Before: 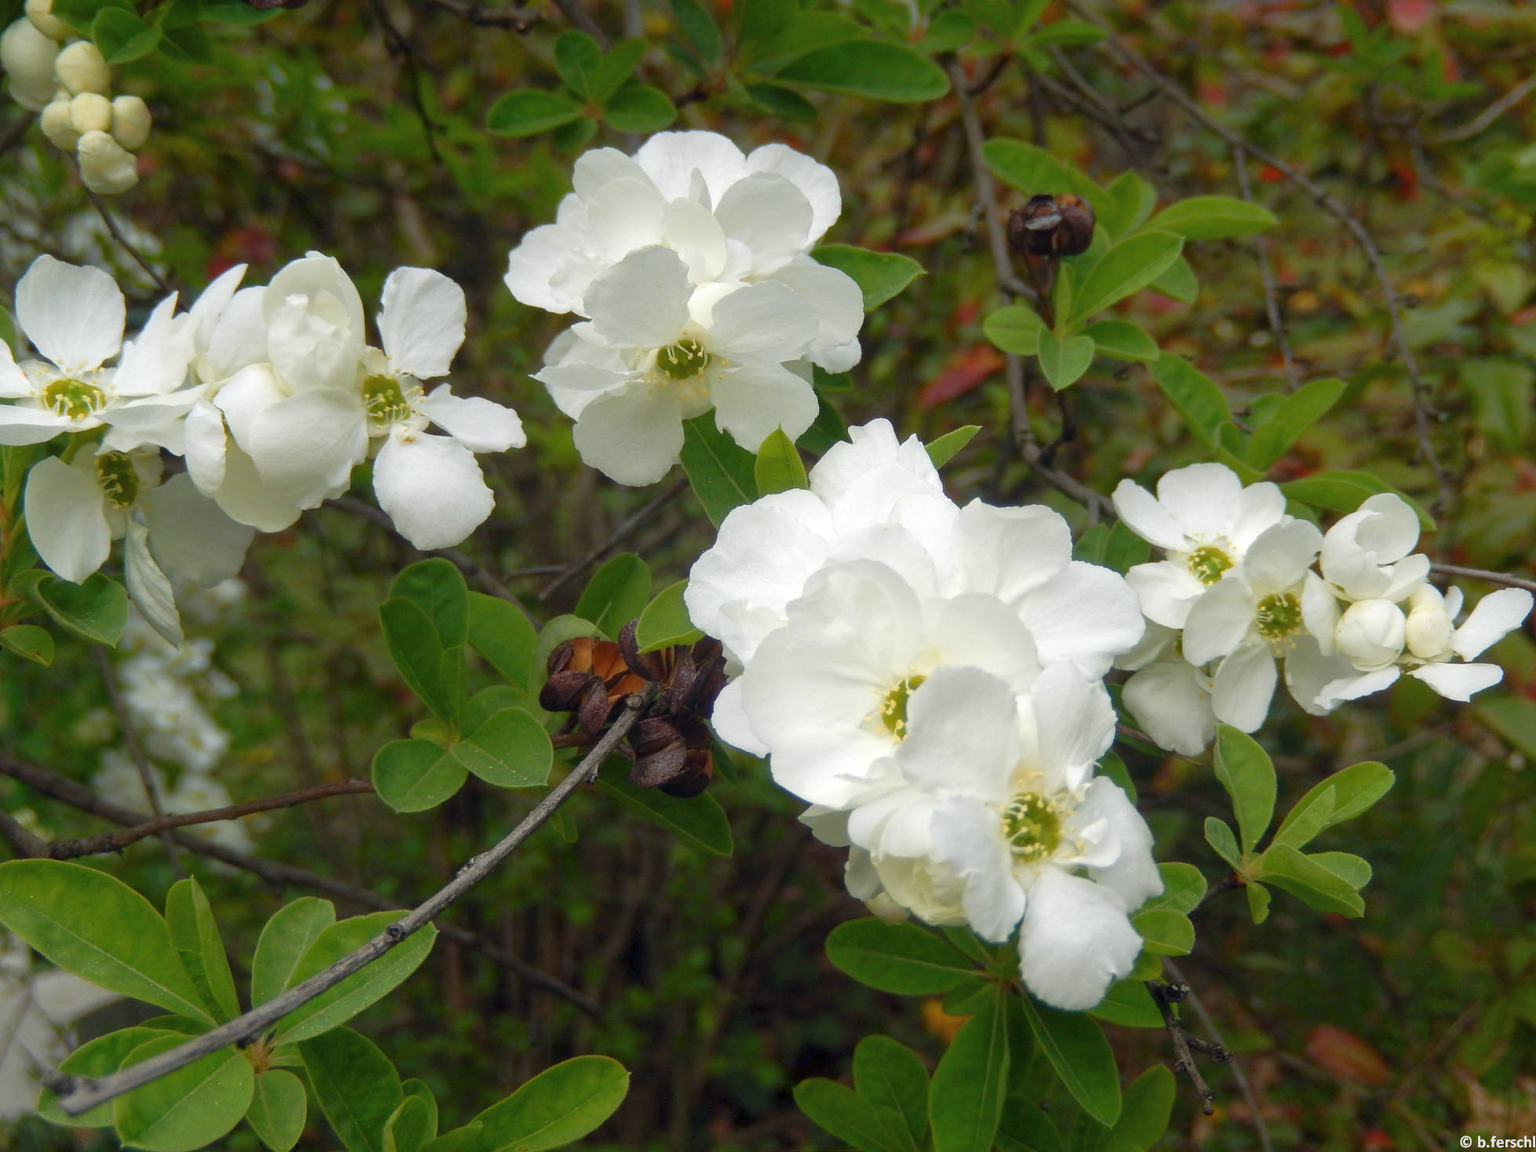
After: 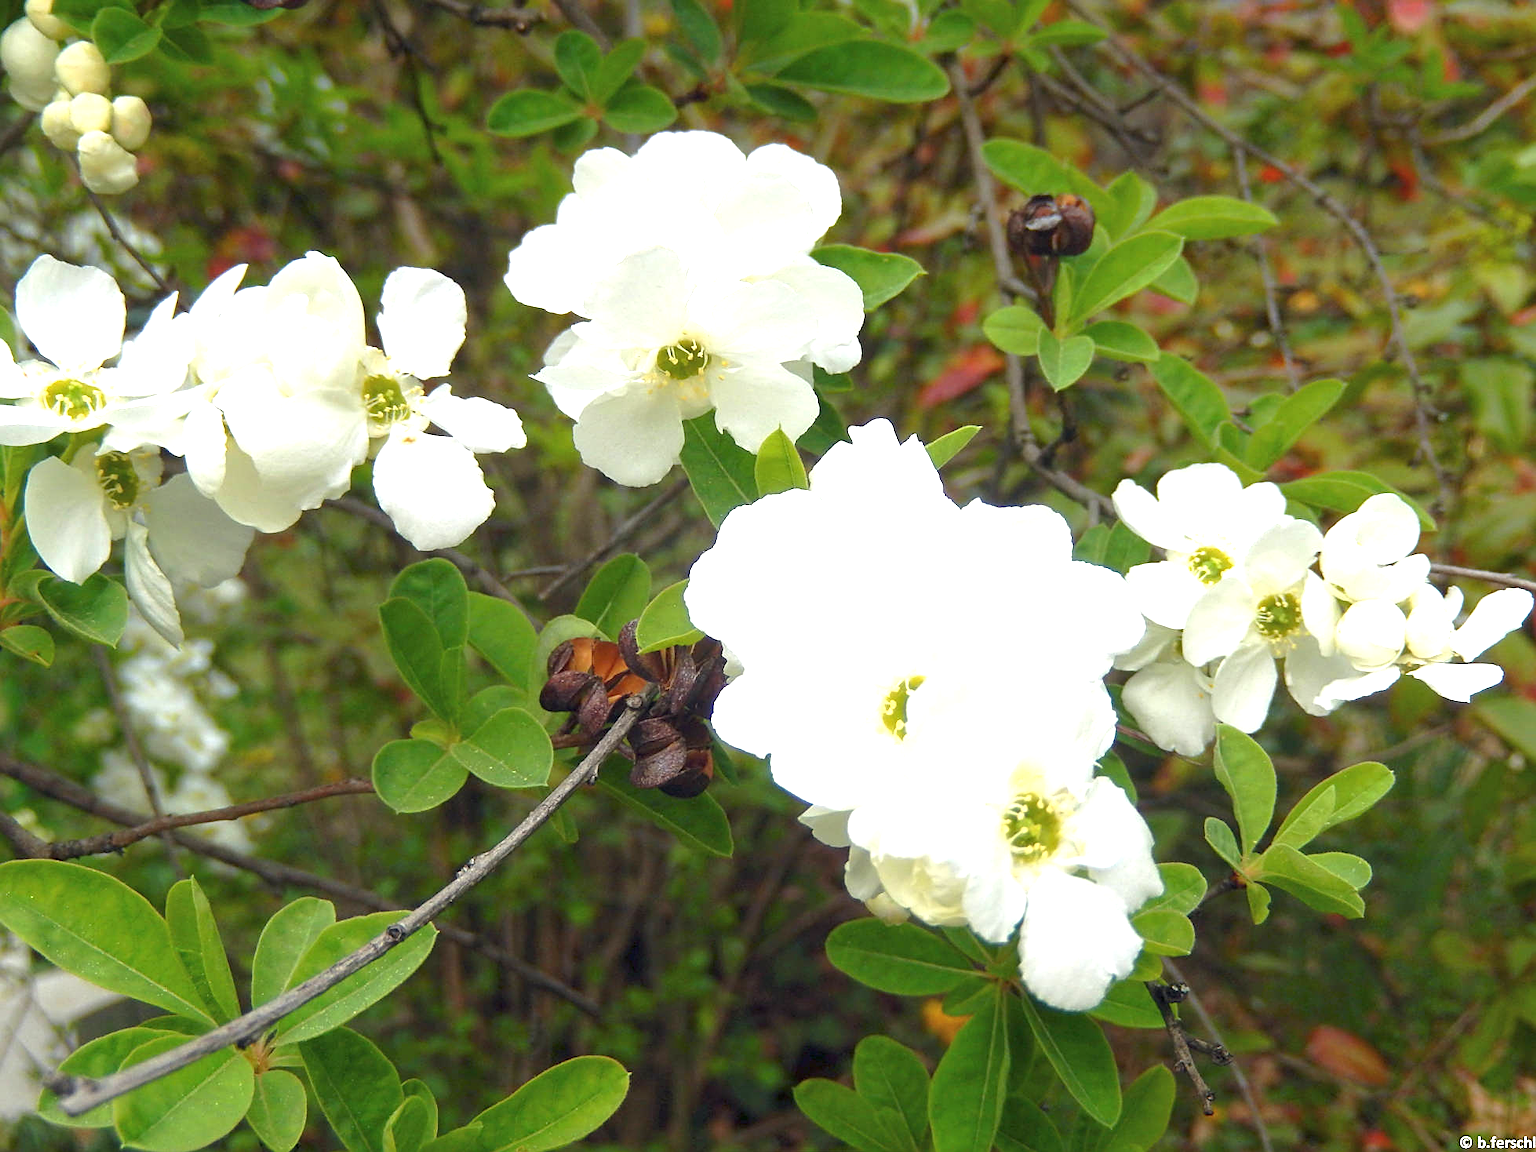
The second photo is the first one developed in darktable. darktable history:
exposure: black level correction 0, exposure 1.104 EV, compensate highlight preservation false
sharpen: on, module defaults
